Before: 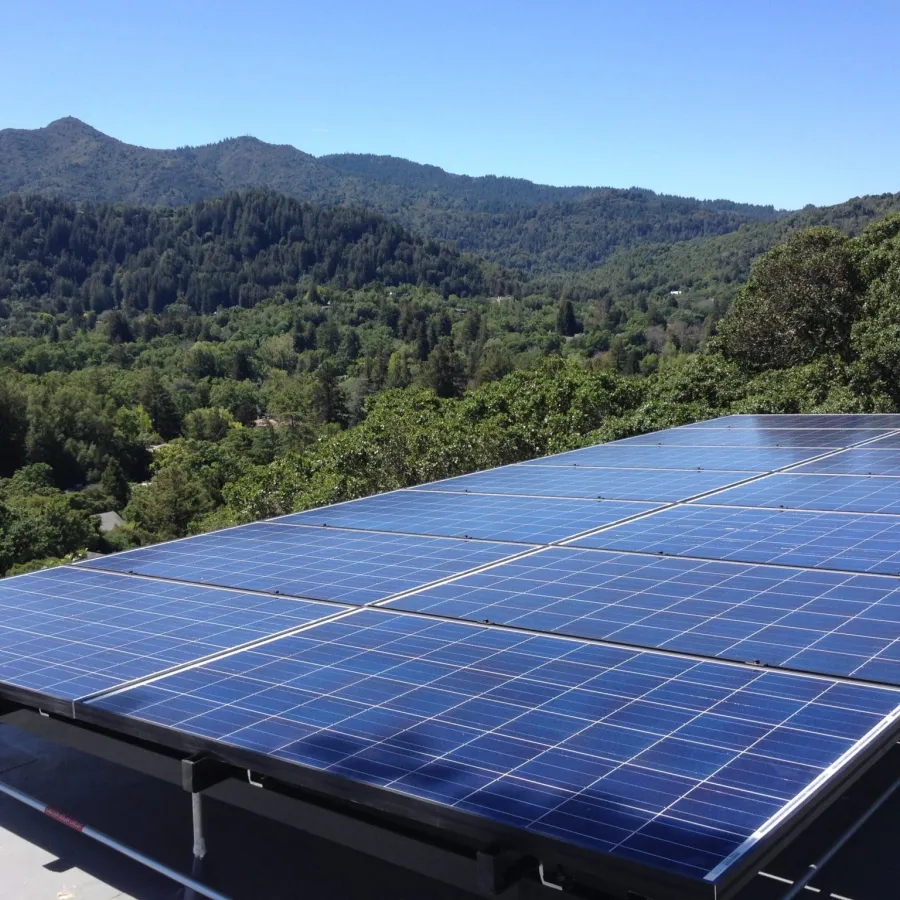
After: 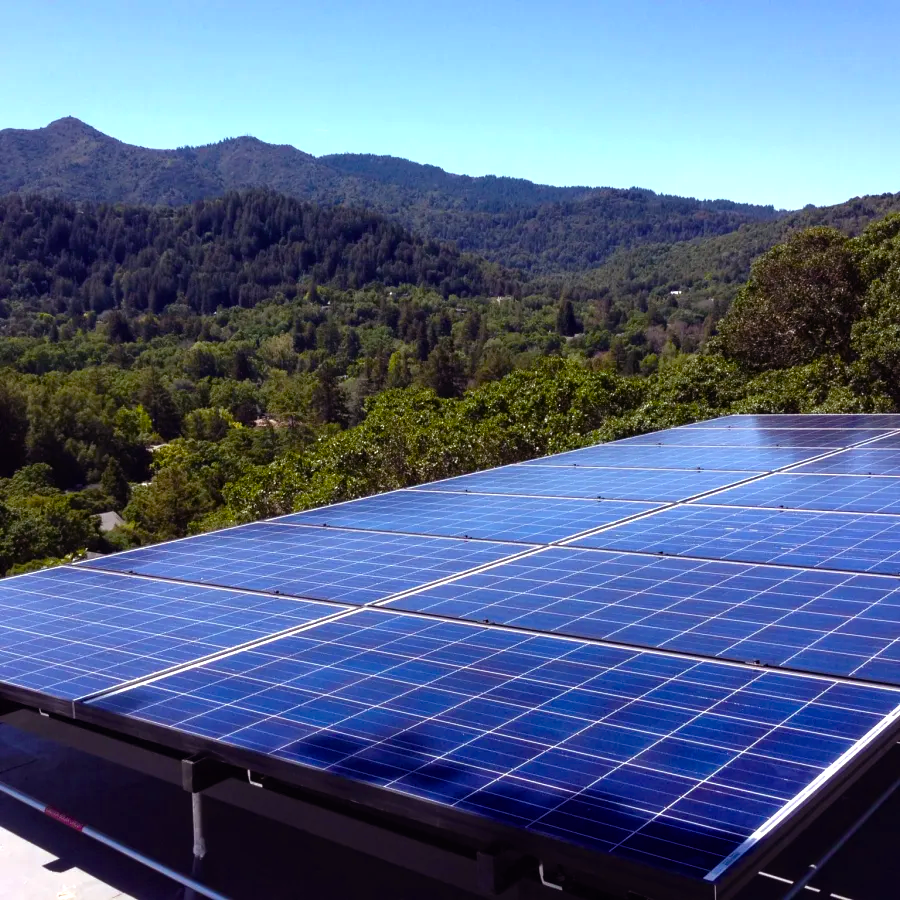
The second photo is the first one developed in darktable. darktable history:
color balance rgb: power › luminance -7.535%, power › chroma 1.318%, power › hue 330.38°, linear chroma grading › global chroma 8.701%, perceptual saturation grading › global saturation 45.591%, perceptual saturation grading › highlights -50.389%, perceptual saturation grading › shadows 31.135%, perceptual brilliance grading › global brilliance 15.259%, perceptual brilliance grading › shadows -35.543%, global vibrance 20%
